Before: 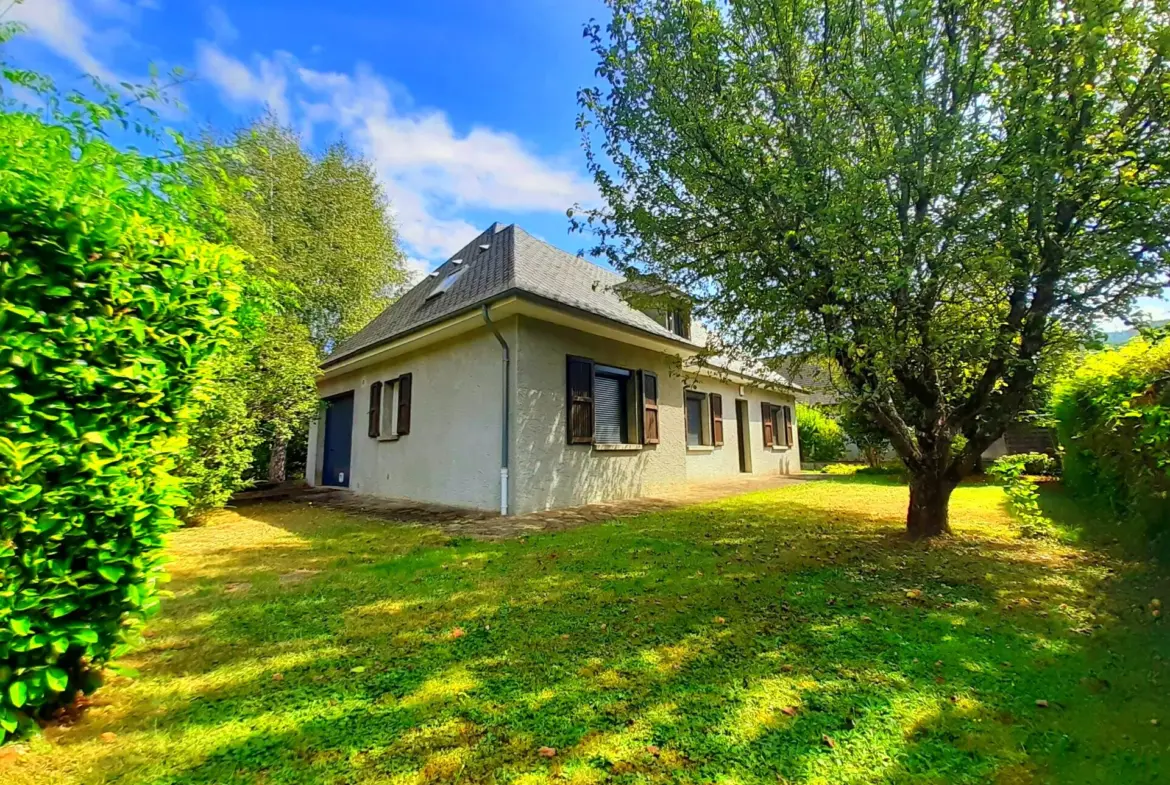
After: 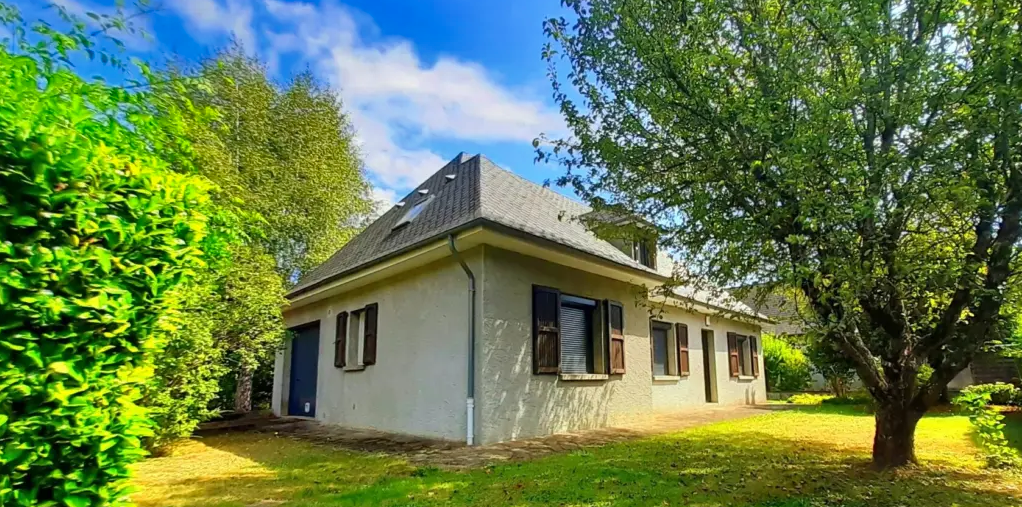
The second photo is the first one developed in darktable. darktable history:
crop: left 2.922%, top 8.985%, right 9.655%, bottom 26.41%
shadows and highlights: shadows 24.28, highlights -77.74, soften with gaussian
